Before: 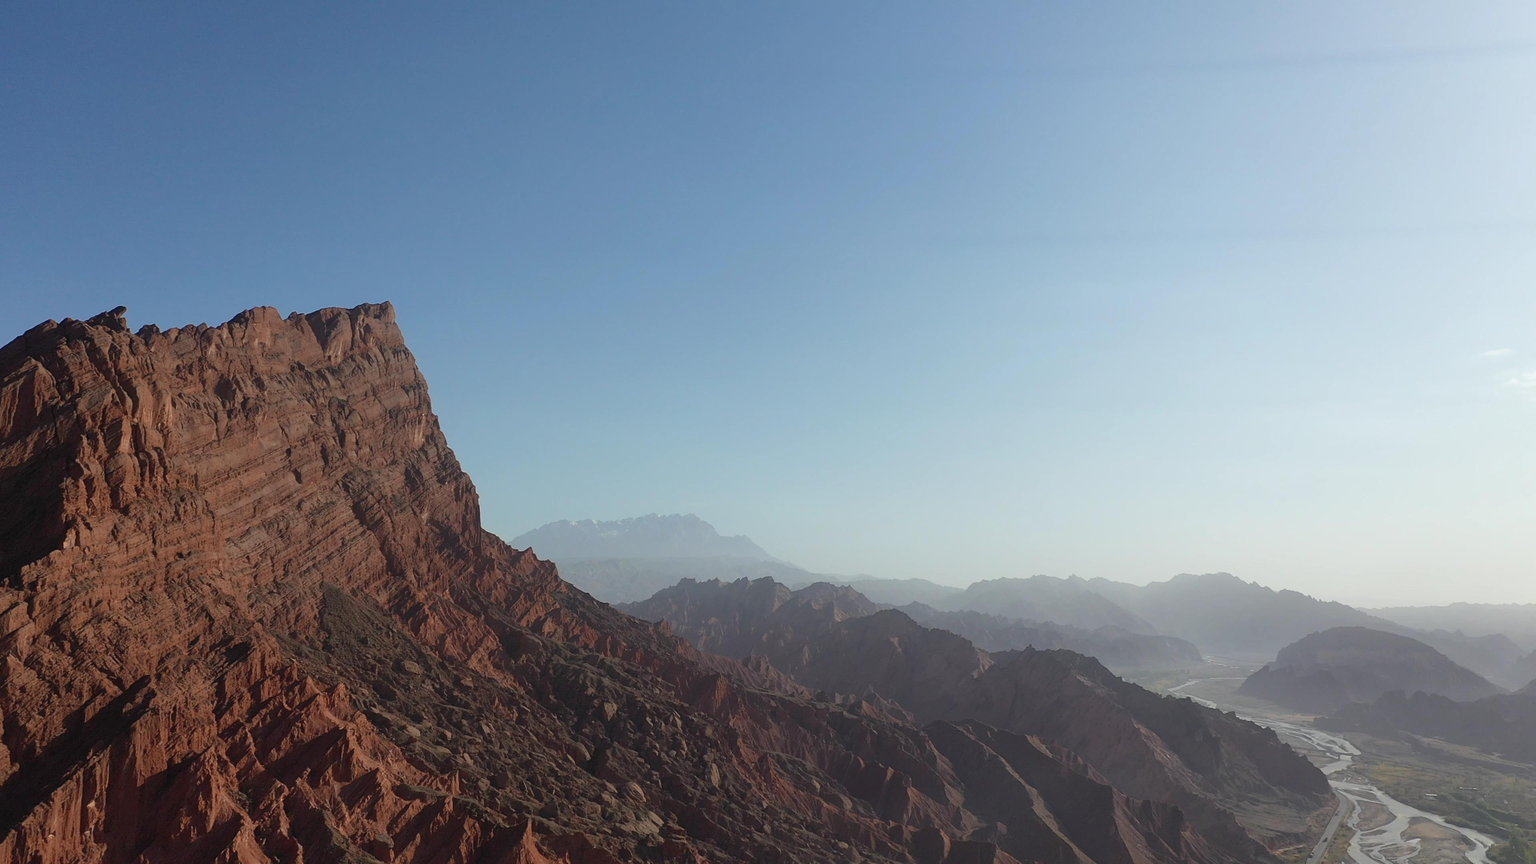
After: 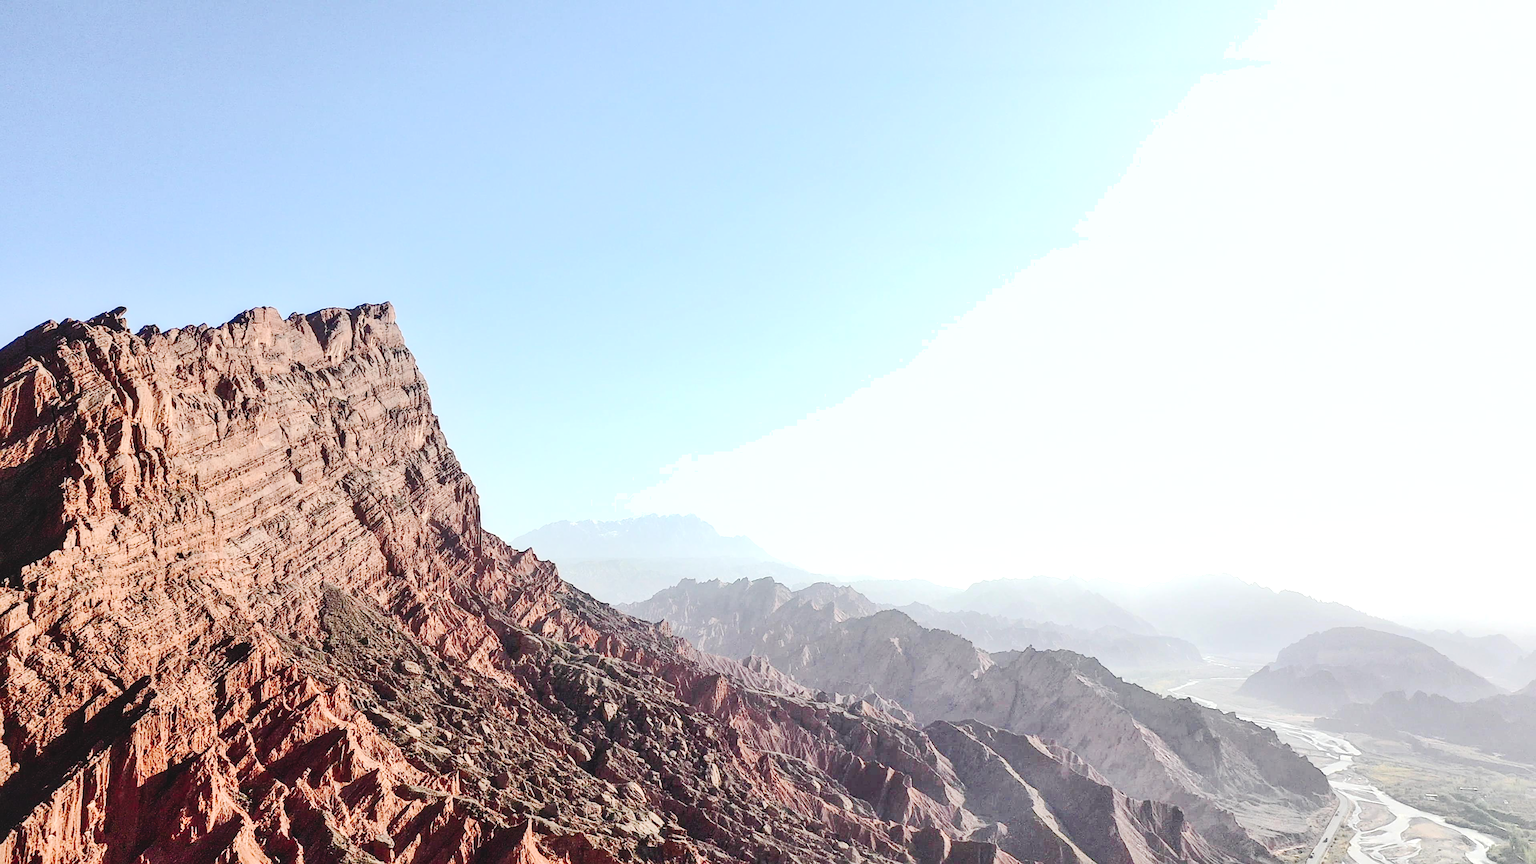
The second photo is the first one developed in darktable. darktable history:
sharpen: on, module defaults
tone curve: curves: ch0 [(0, 0.022) (0.114, 0.083) (0.281, 0.315) (0.447, 0.557) (0.588, 0.711) (0.786, 0.839) (0.999, 0.949)]; ch1 [(0, 0) (0.389, 0.352) (0.458, 0.433) (0.486, 0.474) (0.509, 0.505) (0.535, 0.53) (0.555, 0.557) (0.586, 0.622) (0.677, 0.724) (1, 1)]; ch2 [(0, 0) (0.369, 0.388) (0.449, 0.431) (0.501, 0.5) (0.528, 0.52) (0.561, 0.59) (0.697, 0.721) (1, 1)], preserve colors none
shadows and highlights: soften with gaussian
tone equalizer: edges refinement/feathering 500, mask exposure compensation -1.57 EV, preserve details no
contrast brightness saturation: contrast 0.3
local contrast: on, module defaults
exposure: black level correction 0.001, exposure 1.837 EV, compensate highlight preservation false
